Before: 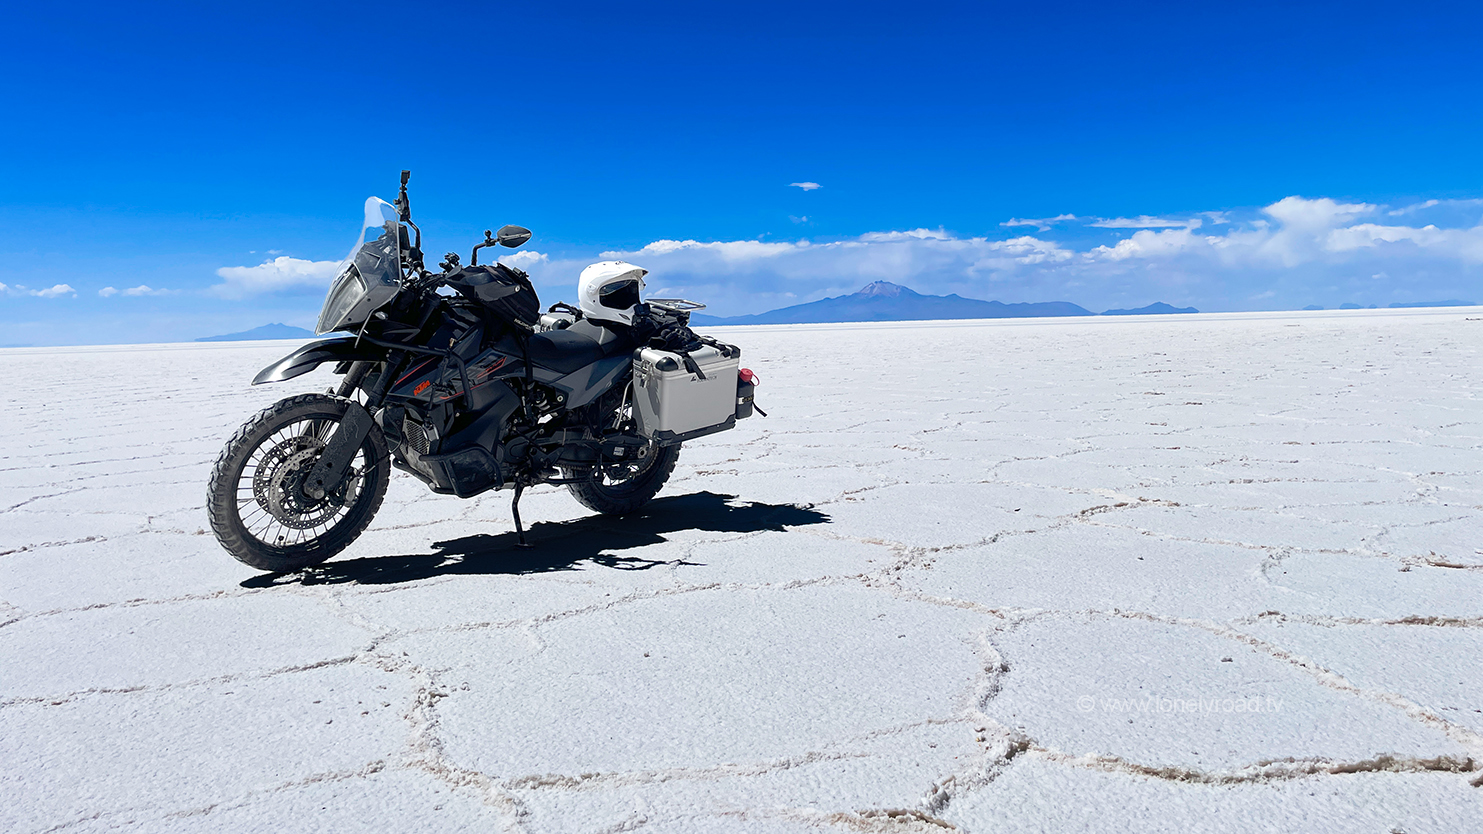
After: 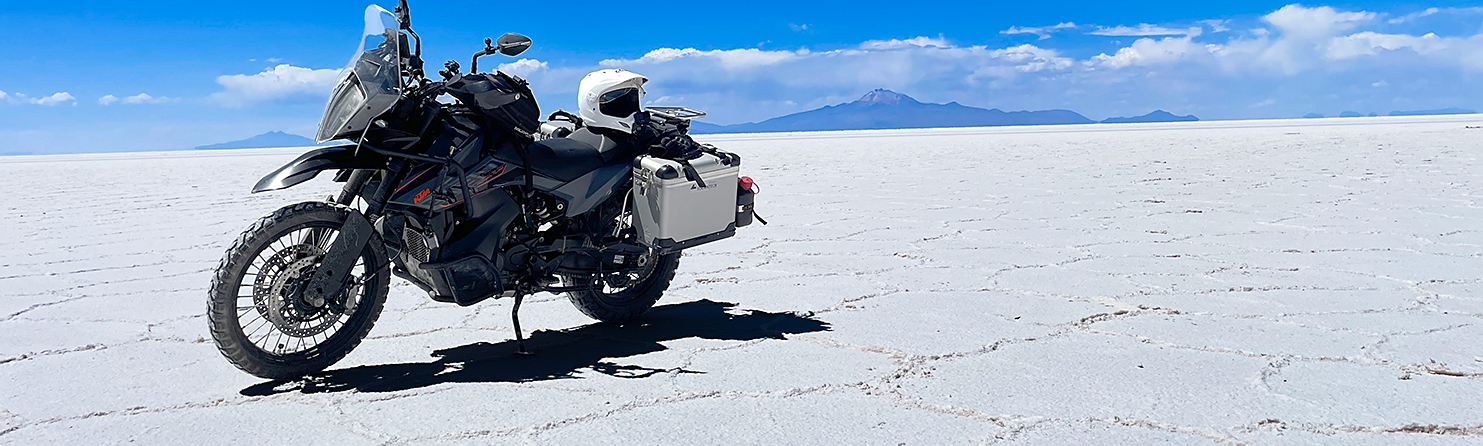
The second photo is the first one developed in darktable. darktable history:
crop and rotate: top 23.043%, bottom 23.437%
sharpen: radius 1.559, amount 0.373, threshold 1.271
